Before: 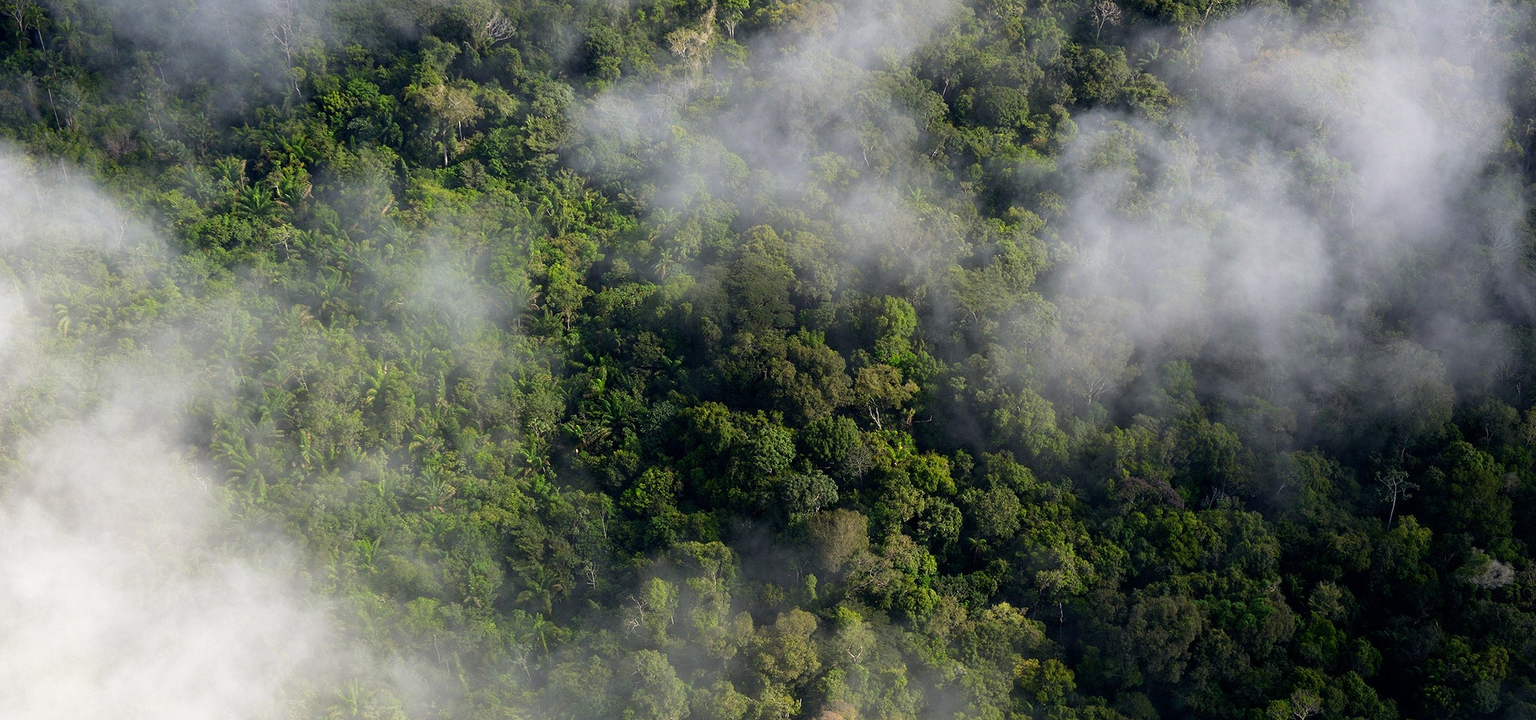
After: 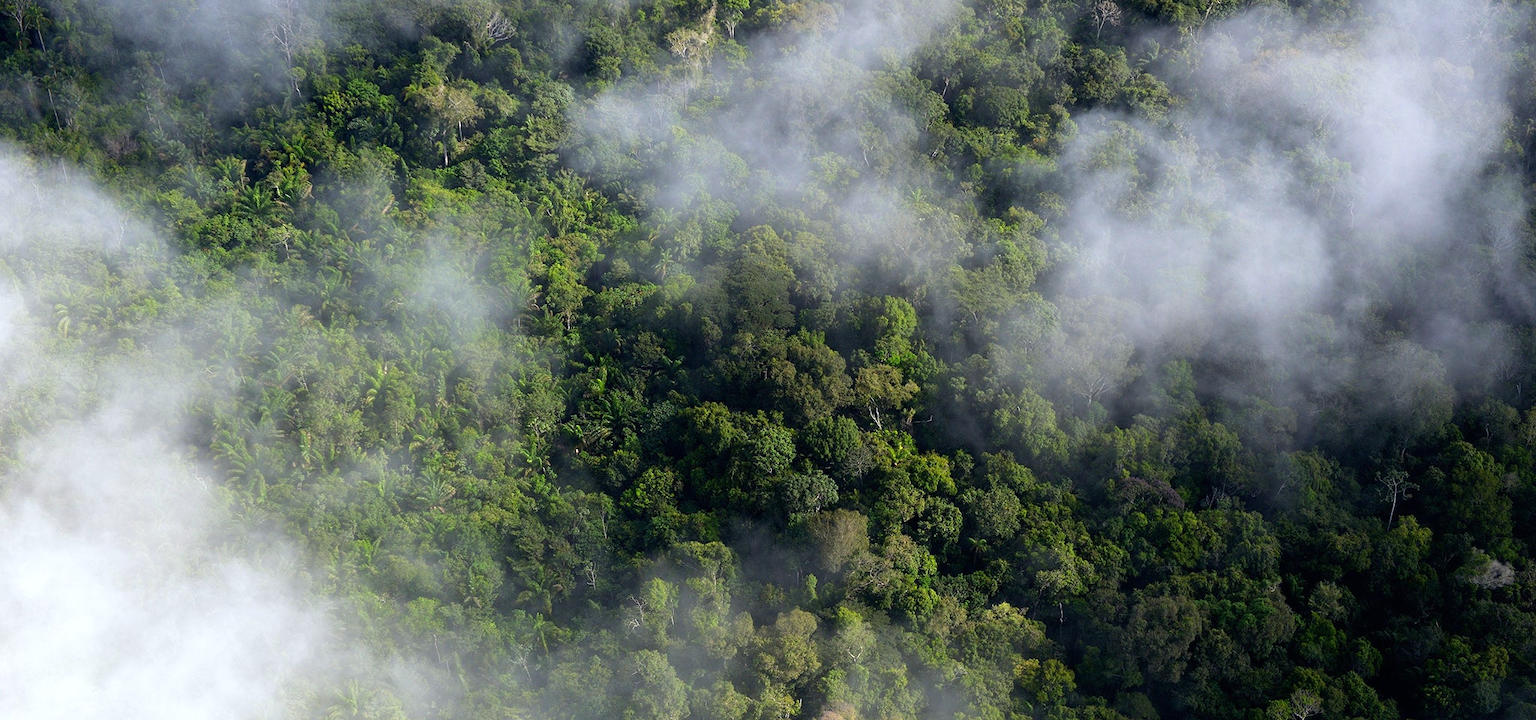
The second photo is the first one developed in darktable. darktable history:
exposure: black level correction 0, exposure 0.2 EV, compensate exposure bias true, compensate highlight preservation false
white balance: red 0.967, blue 1.049
